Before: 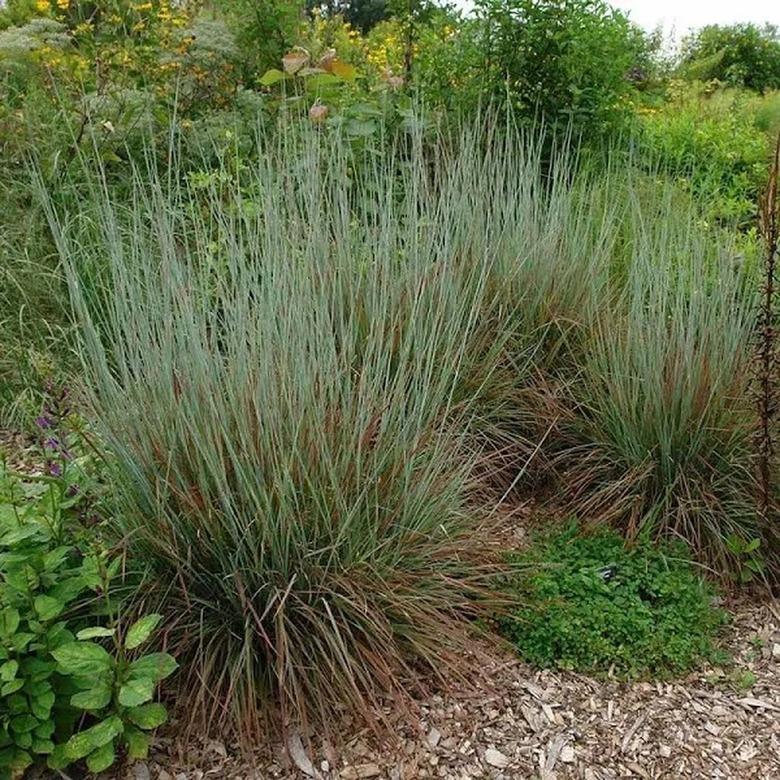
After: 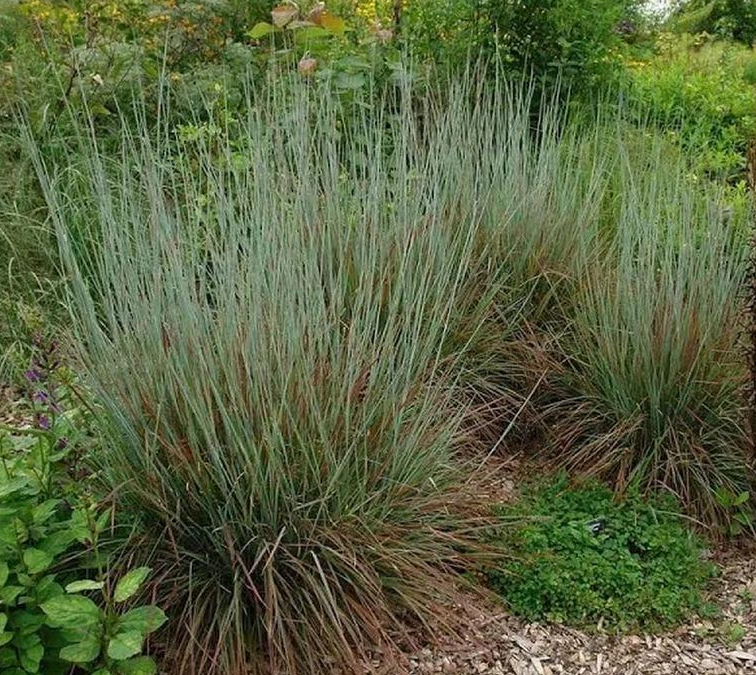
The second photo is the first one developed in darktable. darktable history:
crop: left 1.418%, top 6.152%, right 1.652%, bottom 6.753%
